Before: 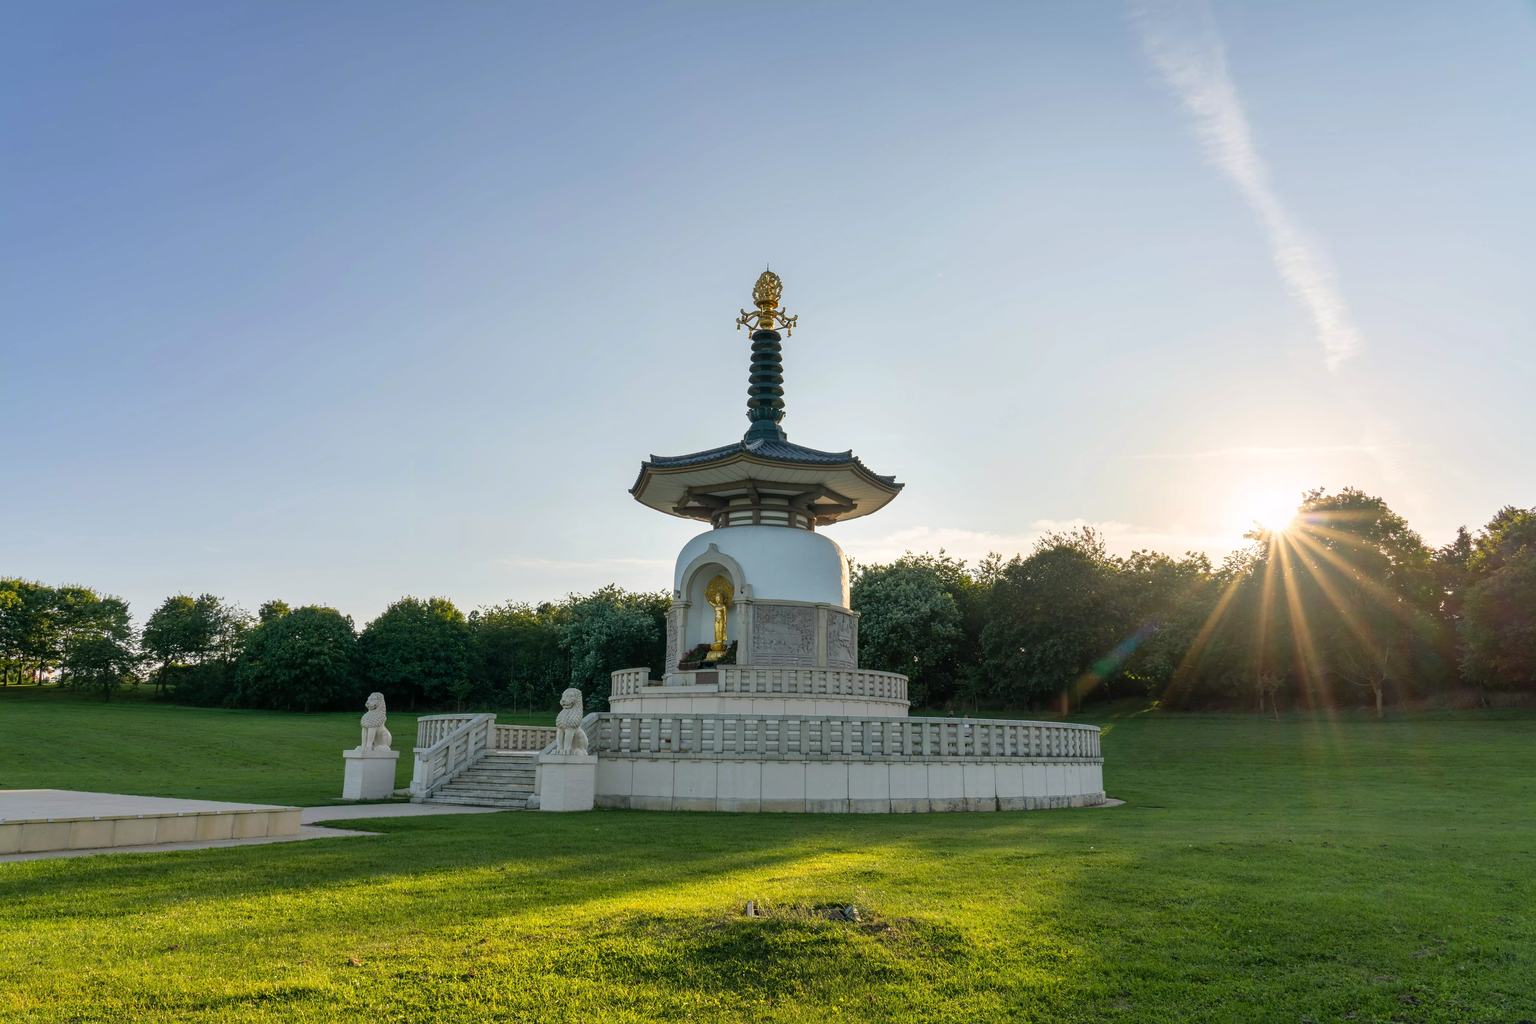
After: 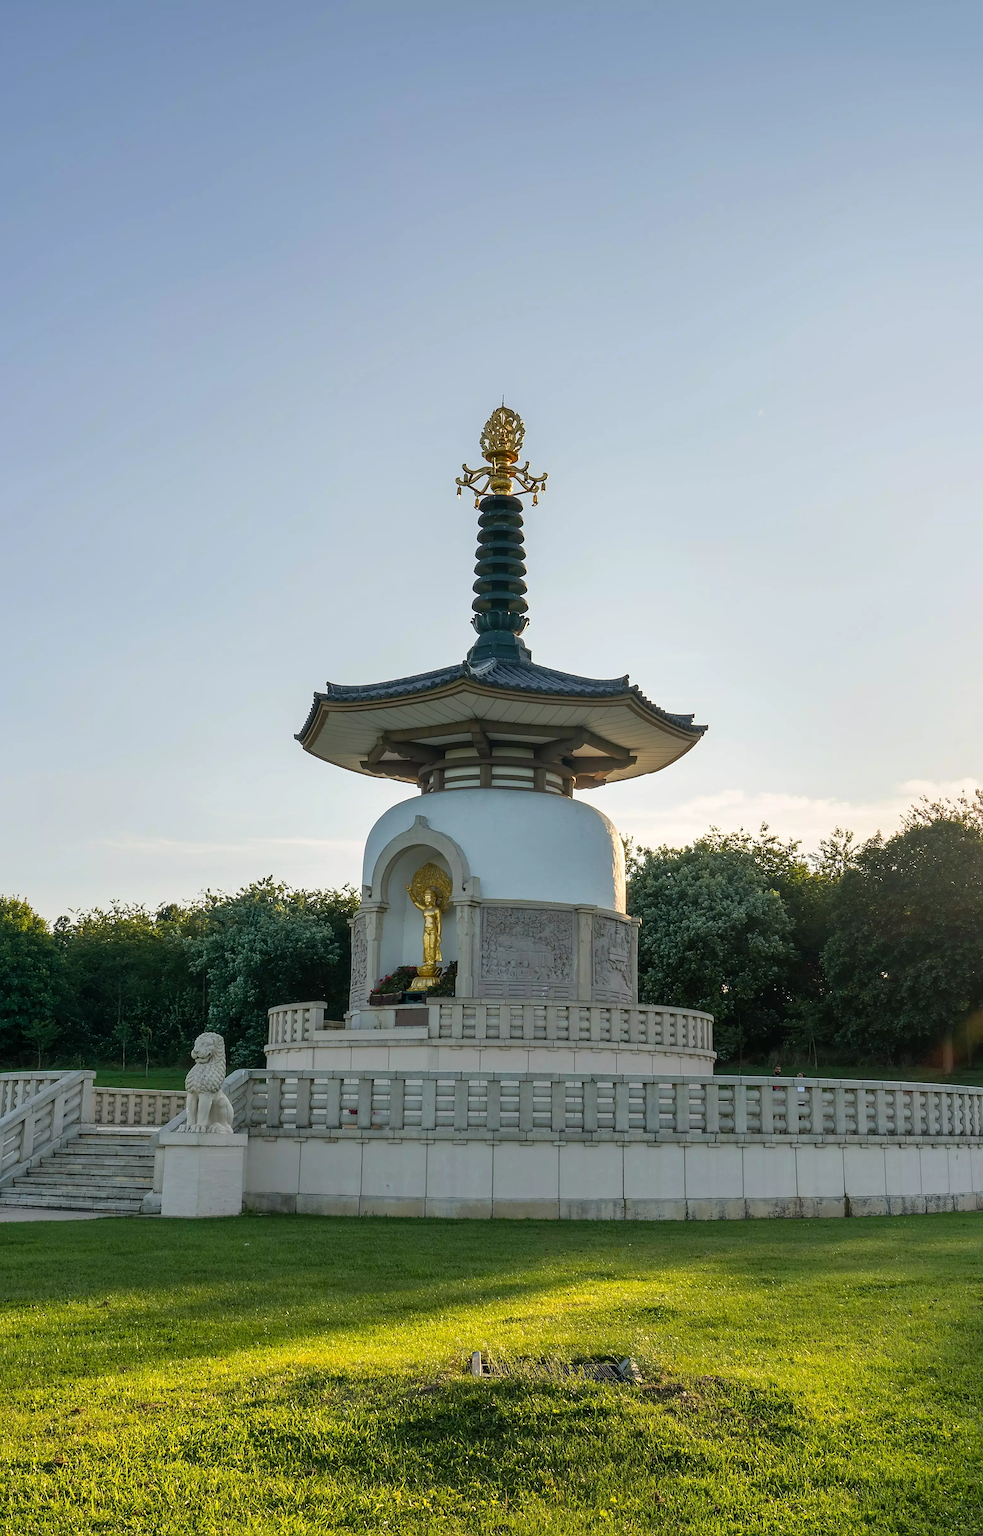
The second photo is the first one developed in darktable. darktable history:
sharpen: on, module defaults
crop: left 28.175%, right 29.118%
